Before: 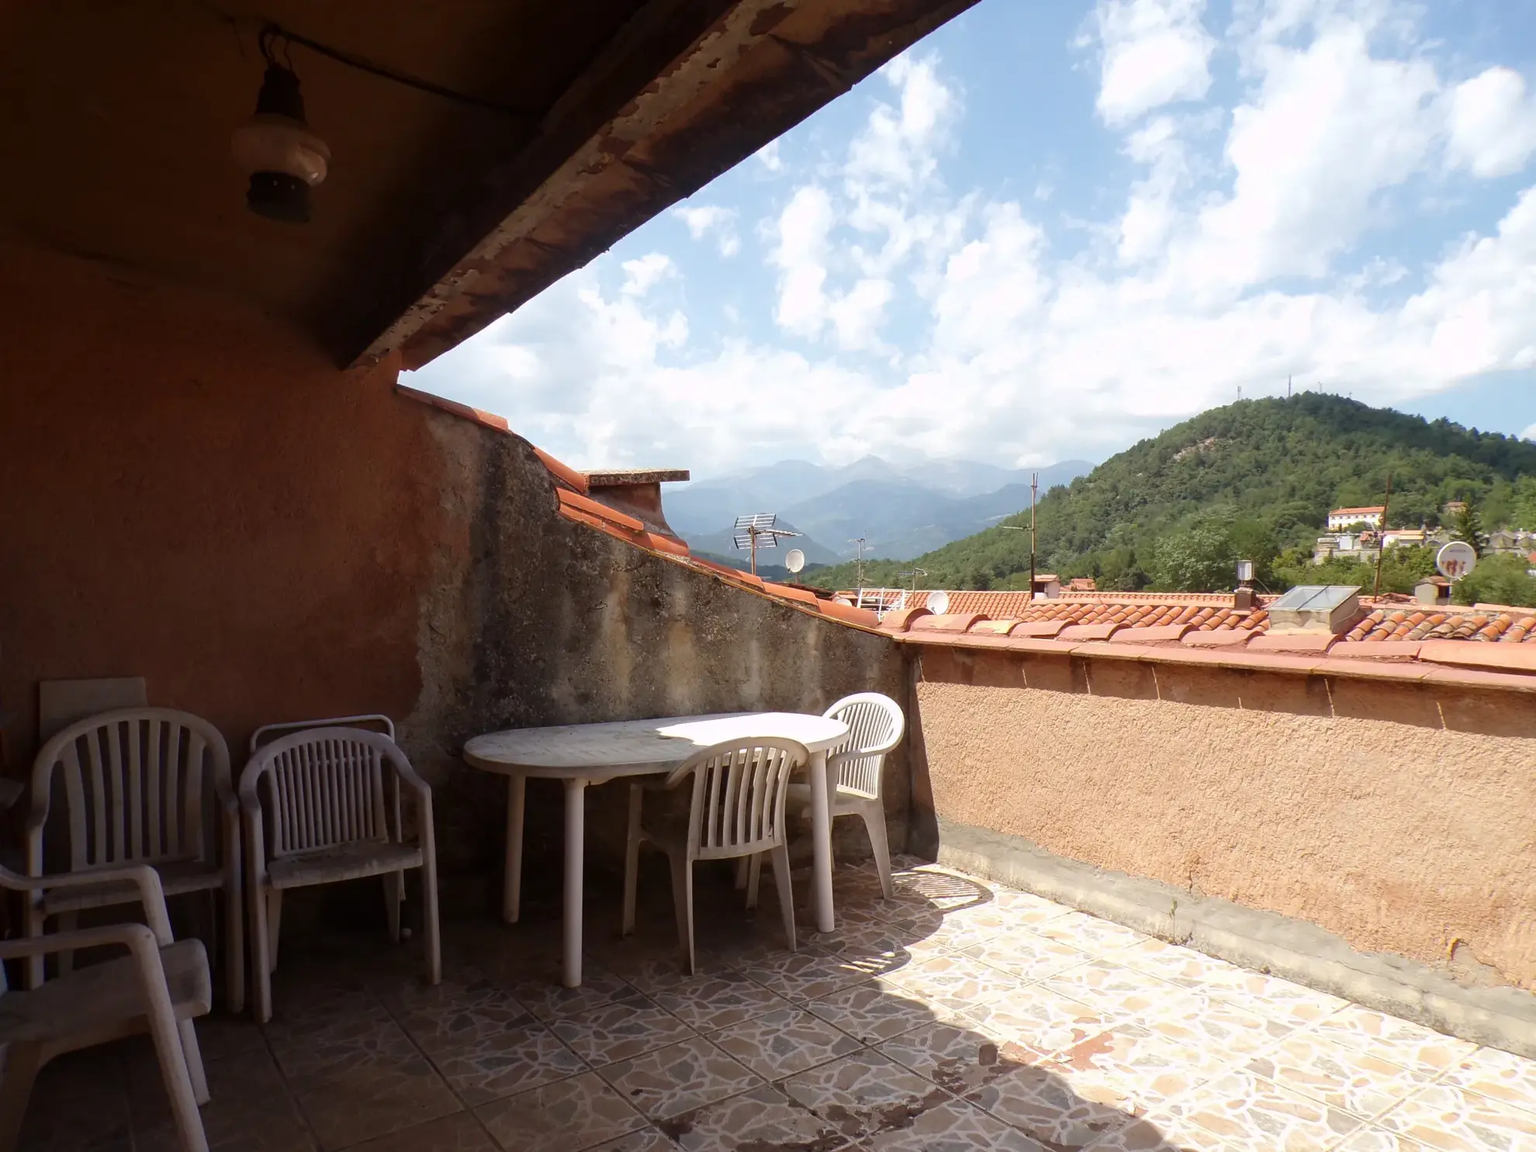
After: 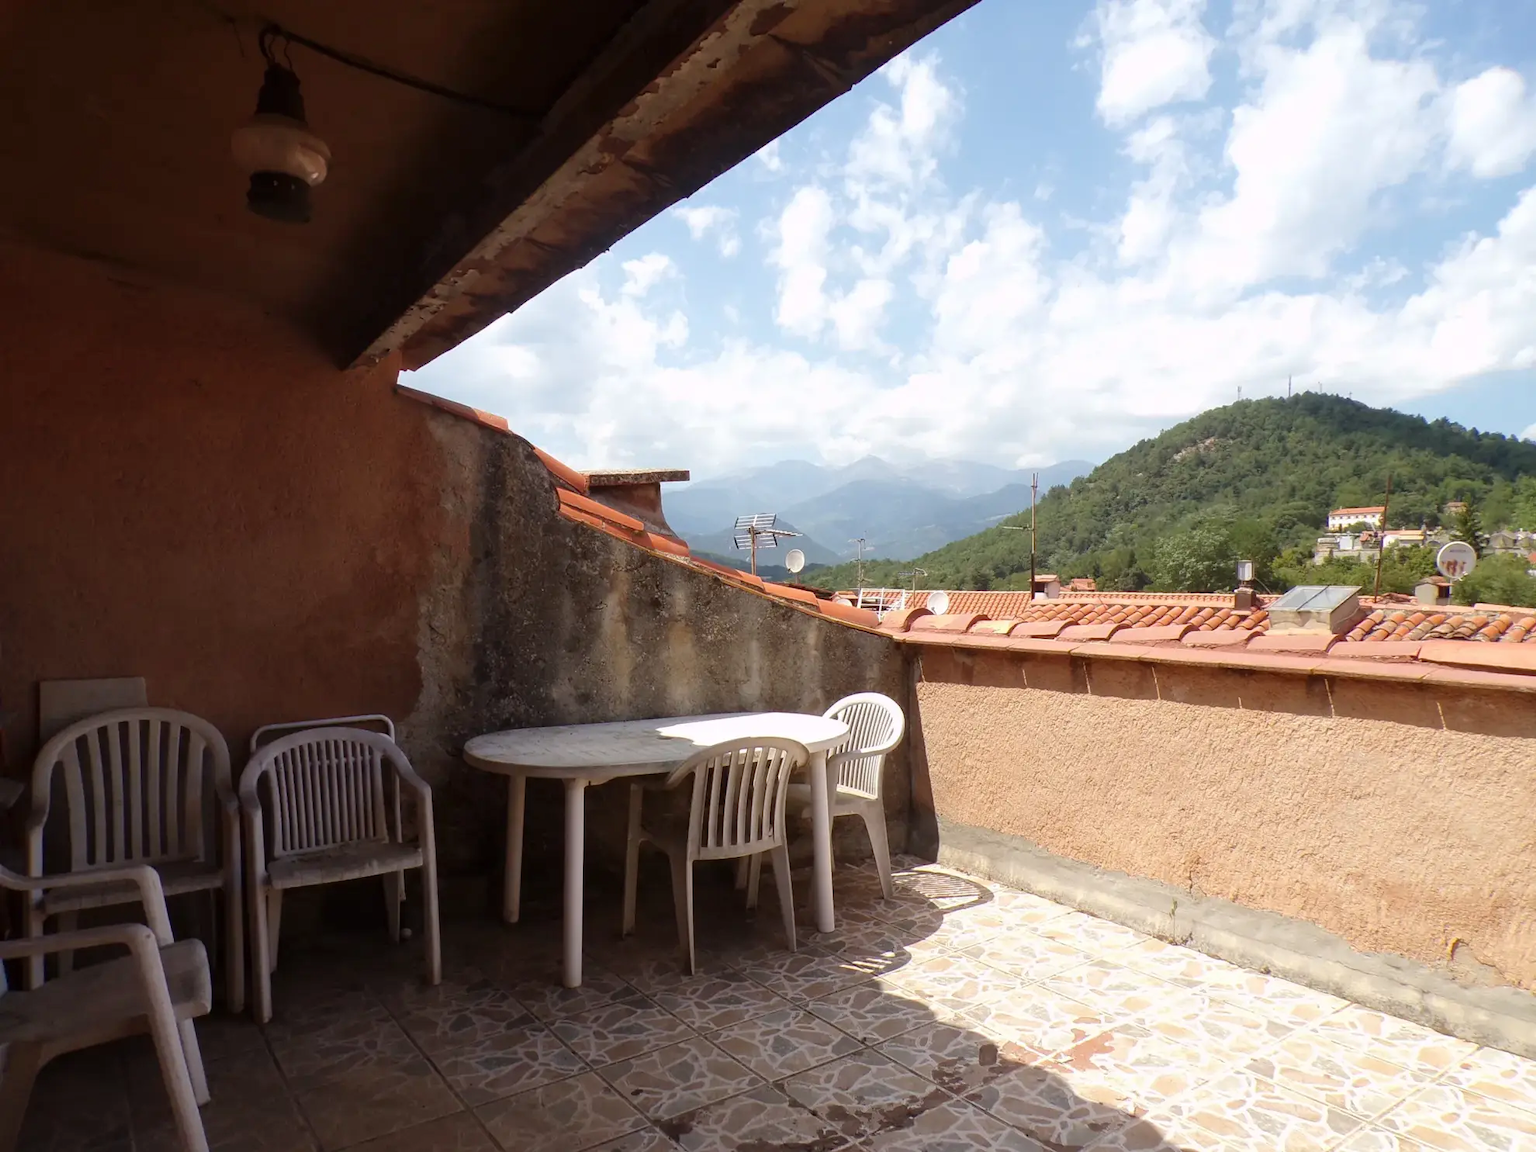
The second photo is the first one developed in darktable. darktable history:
shadows and highlights: shadows 31.34, highlights 0.695, soften with gaussian
